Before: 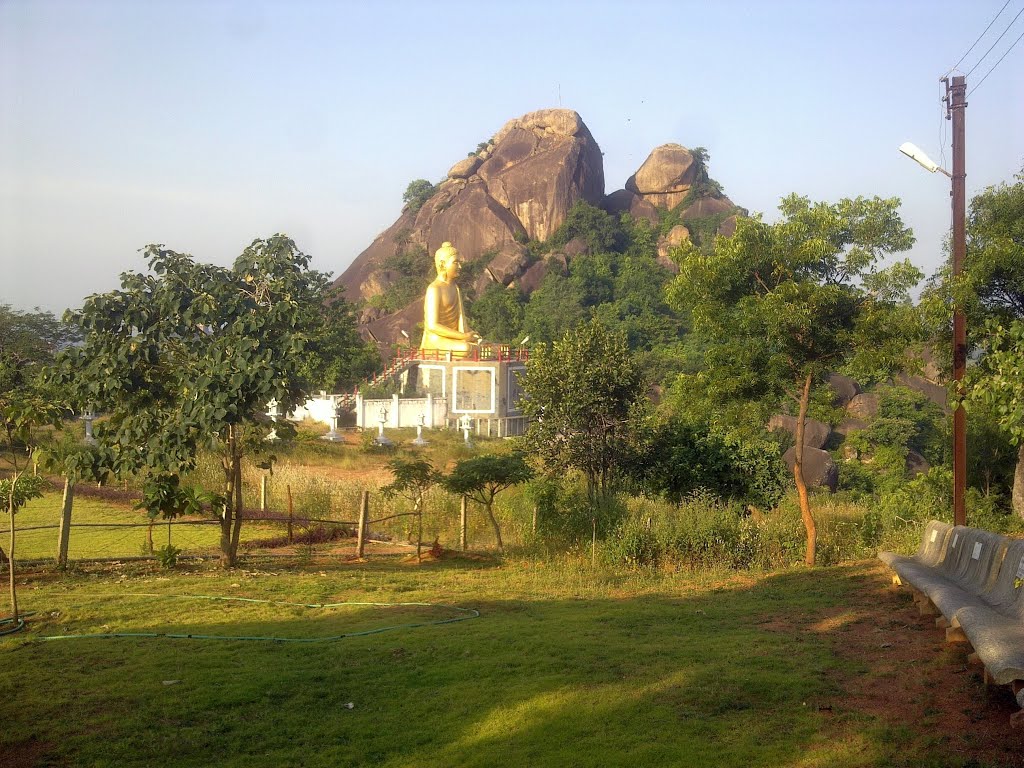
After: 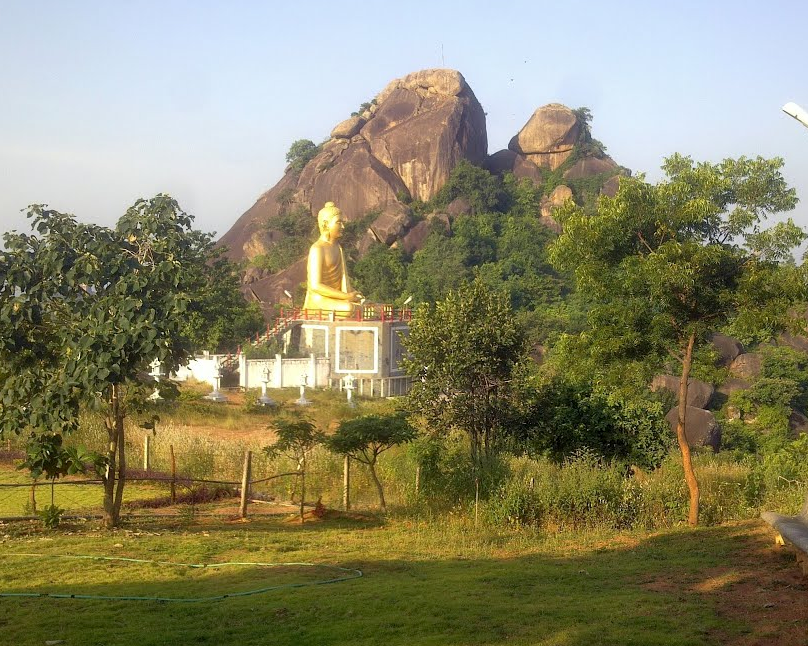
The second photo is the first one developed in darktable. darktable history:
crop: left 11.428%, top 5.281%, right 9.597%, bottom 10.475%
exposure: black level correction 0.001, compensate highlight preservation false
